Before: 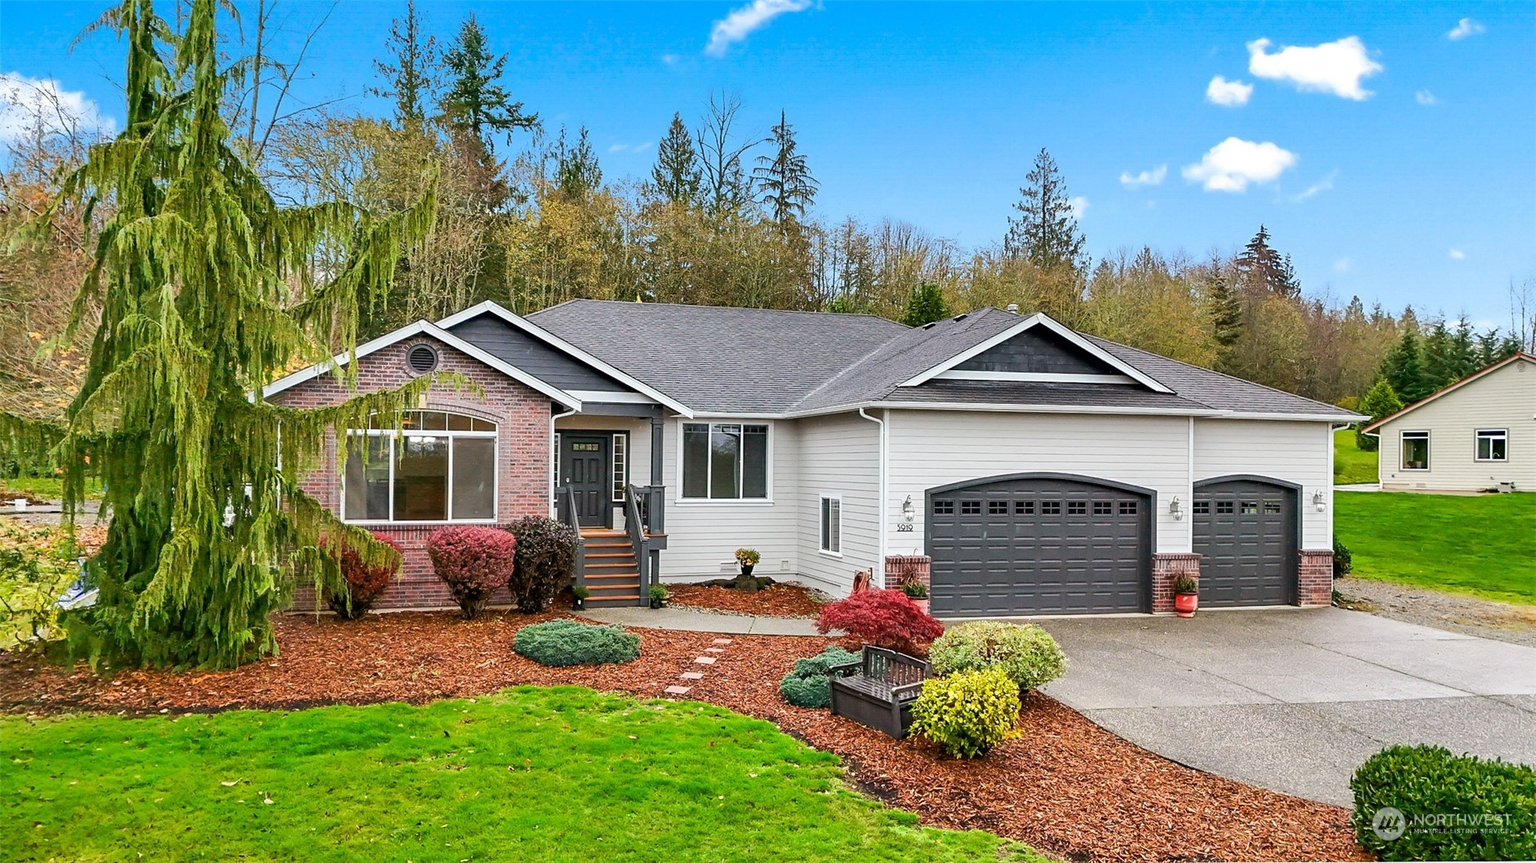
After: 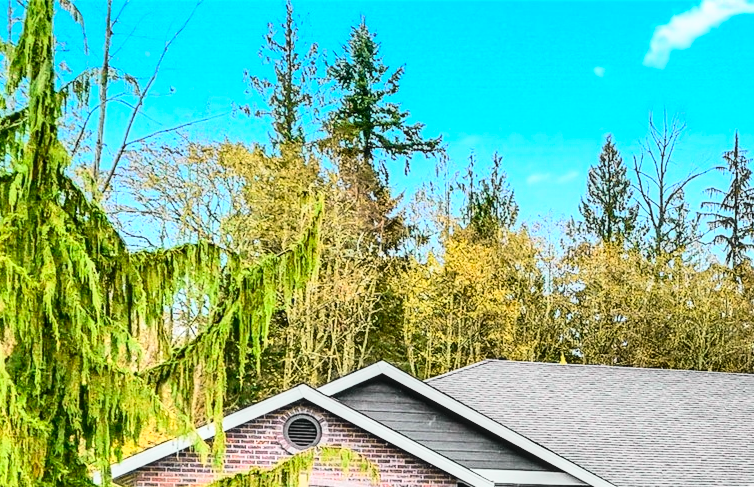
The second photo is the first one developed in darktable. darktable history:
local contrast: on, module defaults
base curve: curves: ch0 [(0, 0) (0.032, 0.025) (0.121, 0.166) (0.206, 0.329) (0.605, 0.79) (1, 1)]
crop and rotate: left 11.129%, top 0.064%, right 47.999%, bottom 53%
tone curve: curves: ch0 [(0, 0.012) (0.093, 0.11) (0.345, 0.425) (0.457, 0.562) (0.628, 0.738) (0.839, 0.909) (0.998, 0.978)]; ch1 [(0, 0) (0.437, 0.408) (0.472, 0.47) (0.502, 0.497) (0.527, 0.523) (0.568, 0.577) (0.62, 0.66) (0.669, 0.748) (0.859, 0.899) (1, 1)]; ch2 [(0, 0) (0.33, 0.301) (0.421, 0.443) (0.473, 0.498) (0.509, 0.502) (0.535, 0.545) (0.549, 0.576) (0.644, 0.703) (1, 1)], color space Lab, independent channels, preserve colors none
